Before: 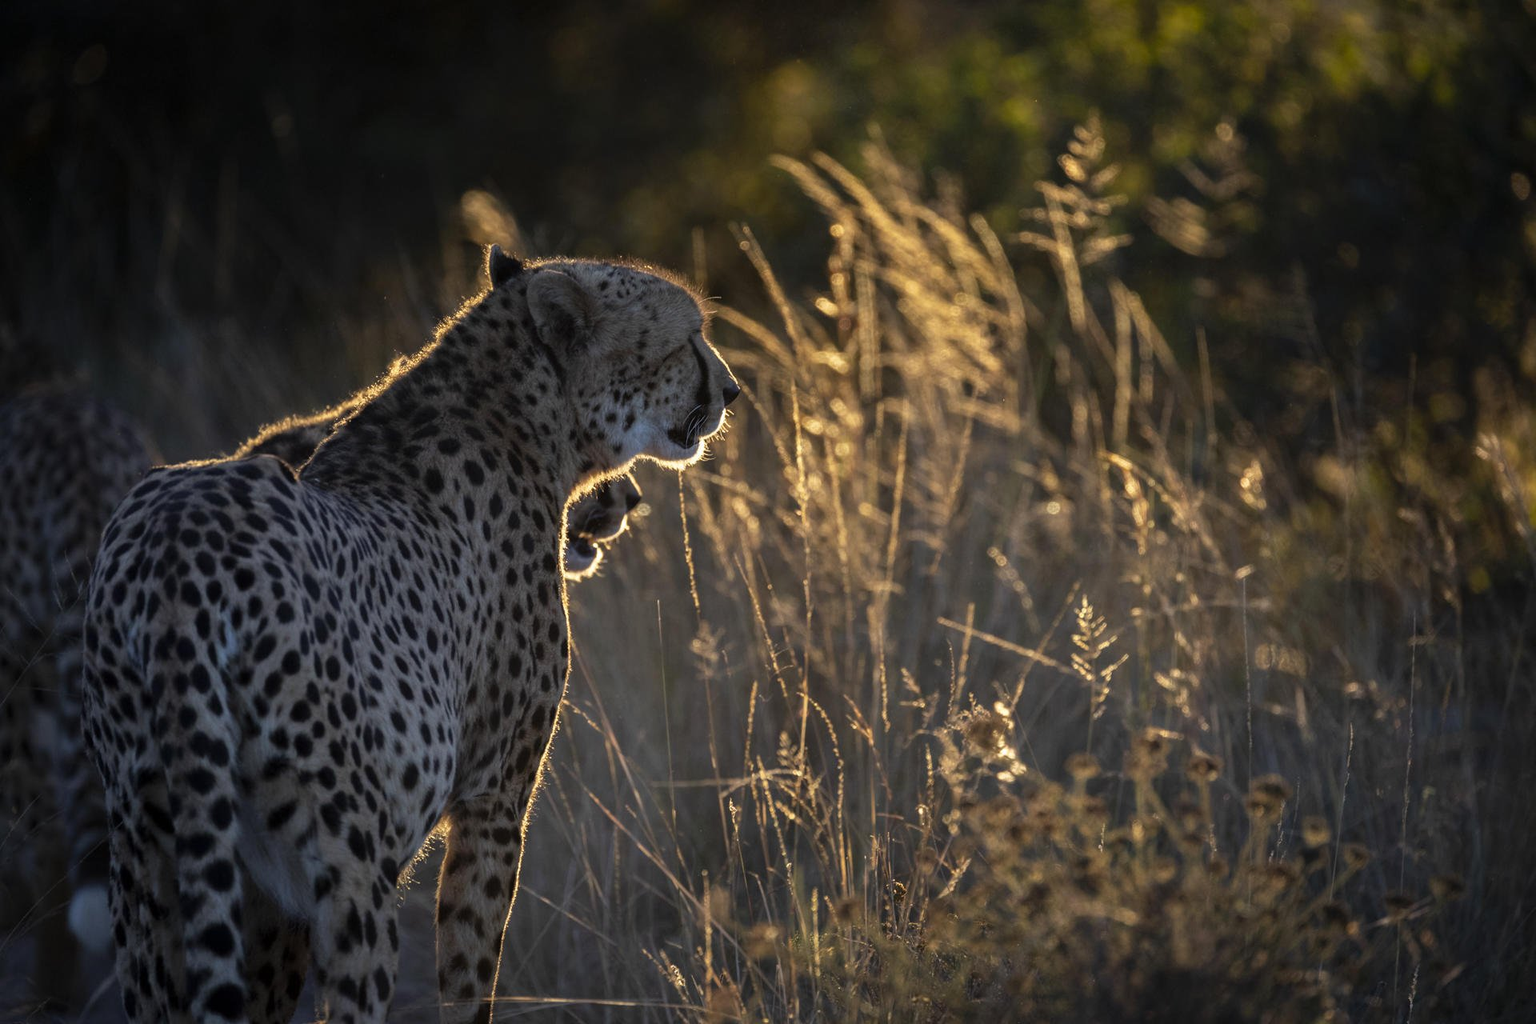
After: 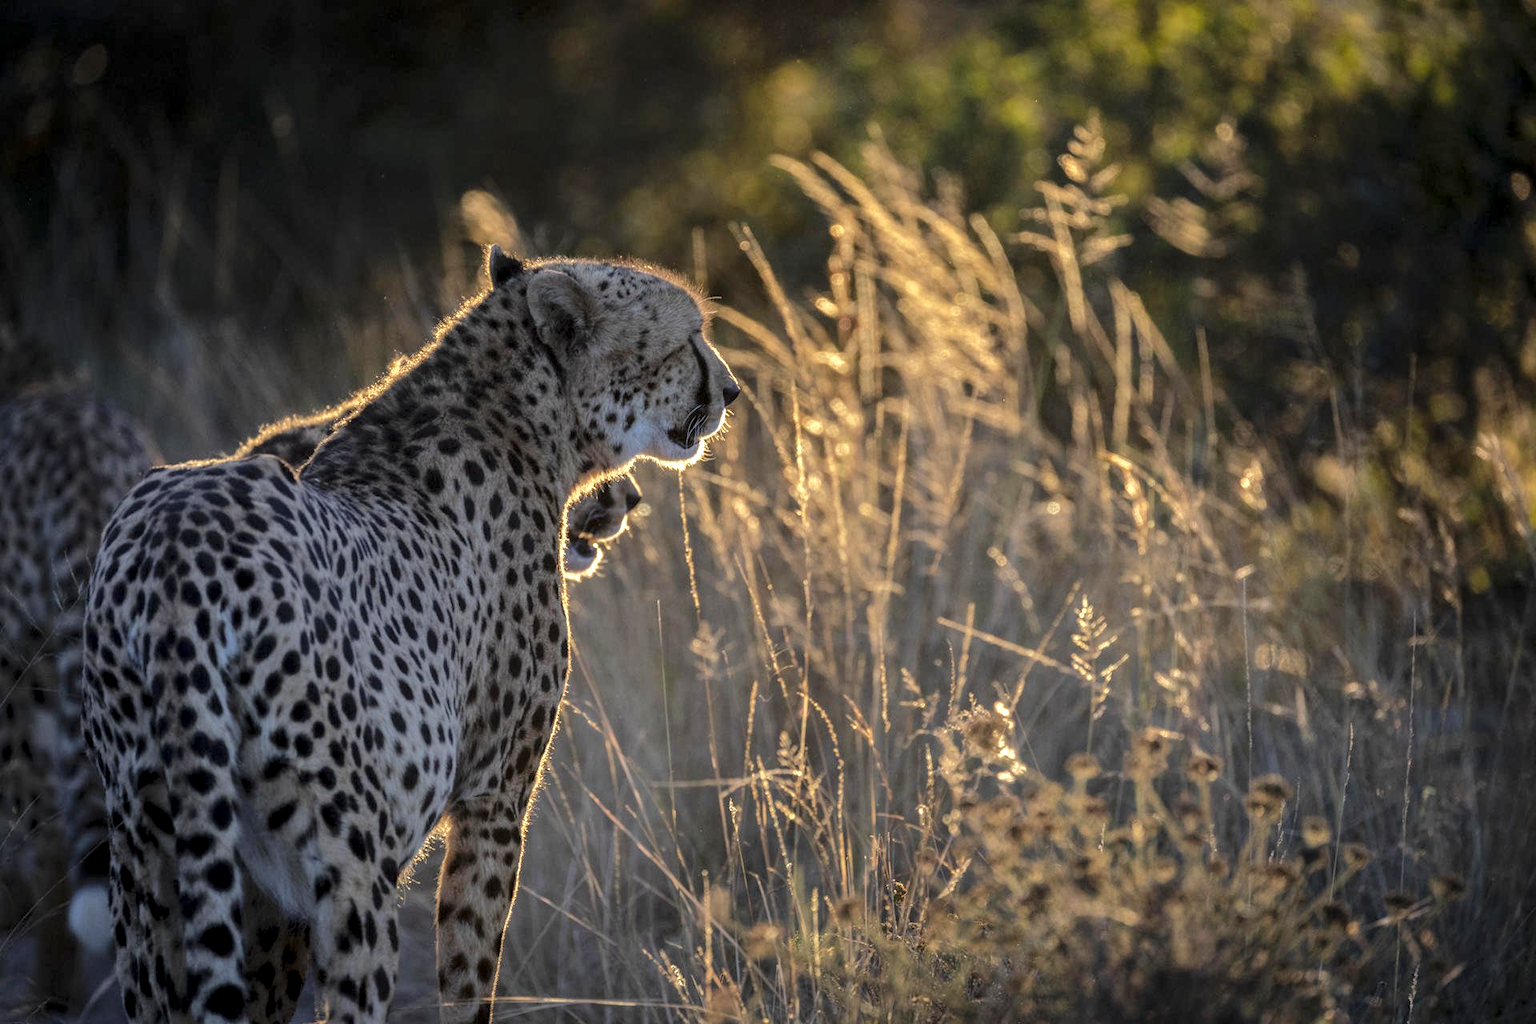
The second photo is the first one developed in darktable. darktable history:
exposure: exposure 1 EV, compensate exposure bias true, compensate highlight preservation false
tone equalizer: -8 EV -0.021 EV, -7 EV 0.018 EV, -6 EV -0.008 EV, -5 EV 0.008 EV, -4 EV -0.05 EV, -3 EV -0.237 EV, -2 EV -0.642 EV, -1 EV -0.986 EV, +0 EV -0.985 EV, edges refinement/feathering 500, mask exposure compensation -1.57 EV, preserve details no
local contrast: detail 142%
